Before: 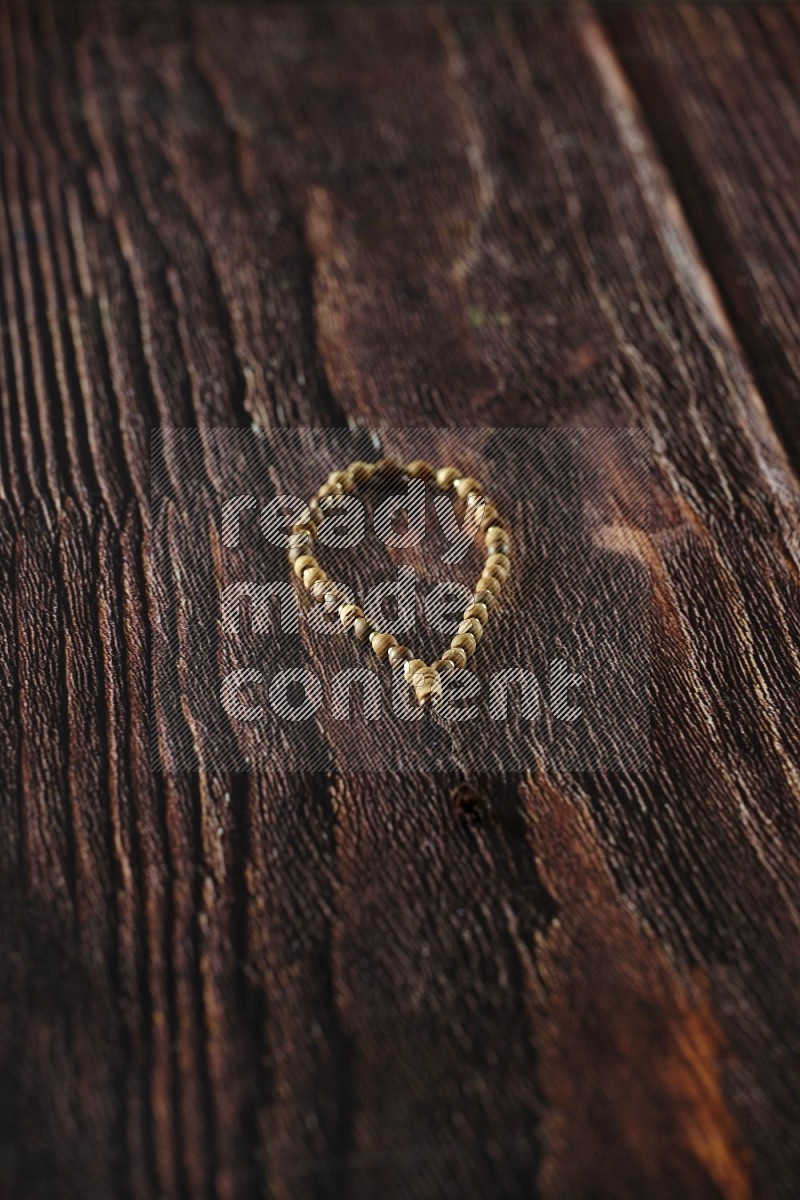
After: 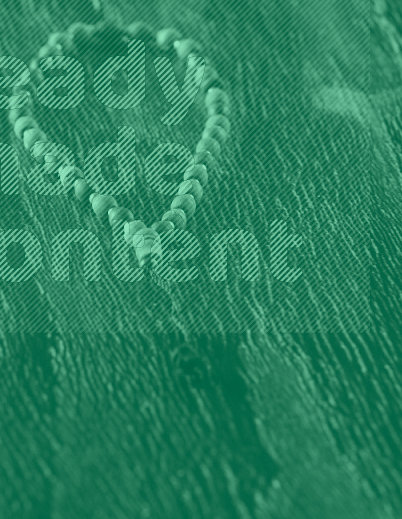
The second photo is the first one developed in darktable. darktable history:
colorize: hue 147.6°, saturation 65%, lightness 21.64%
crop: left 35.03%, top 36.625%, right 14.663%, bottom 20.057%
